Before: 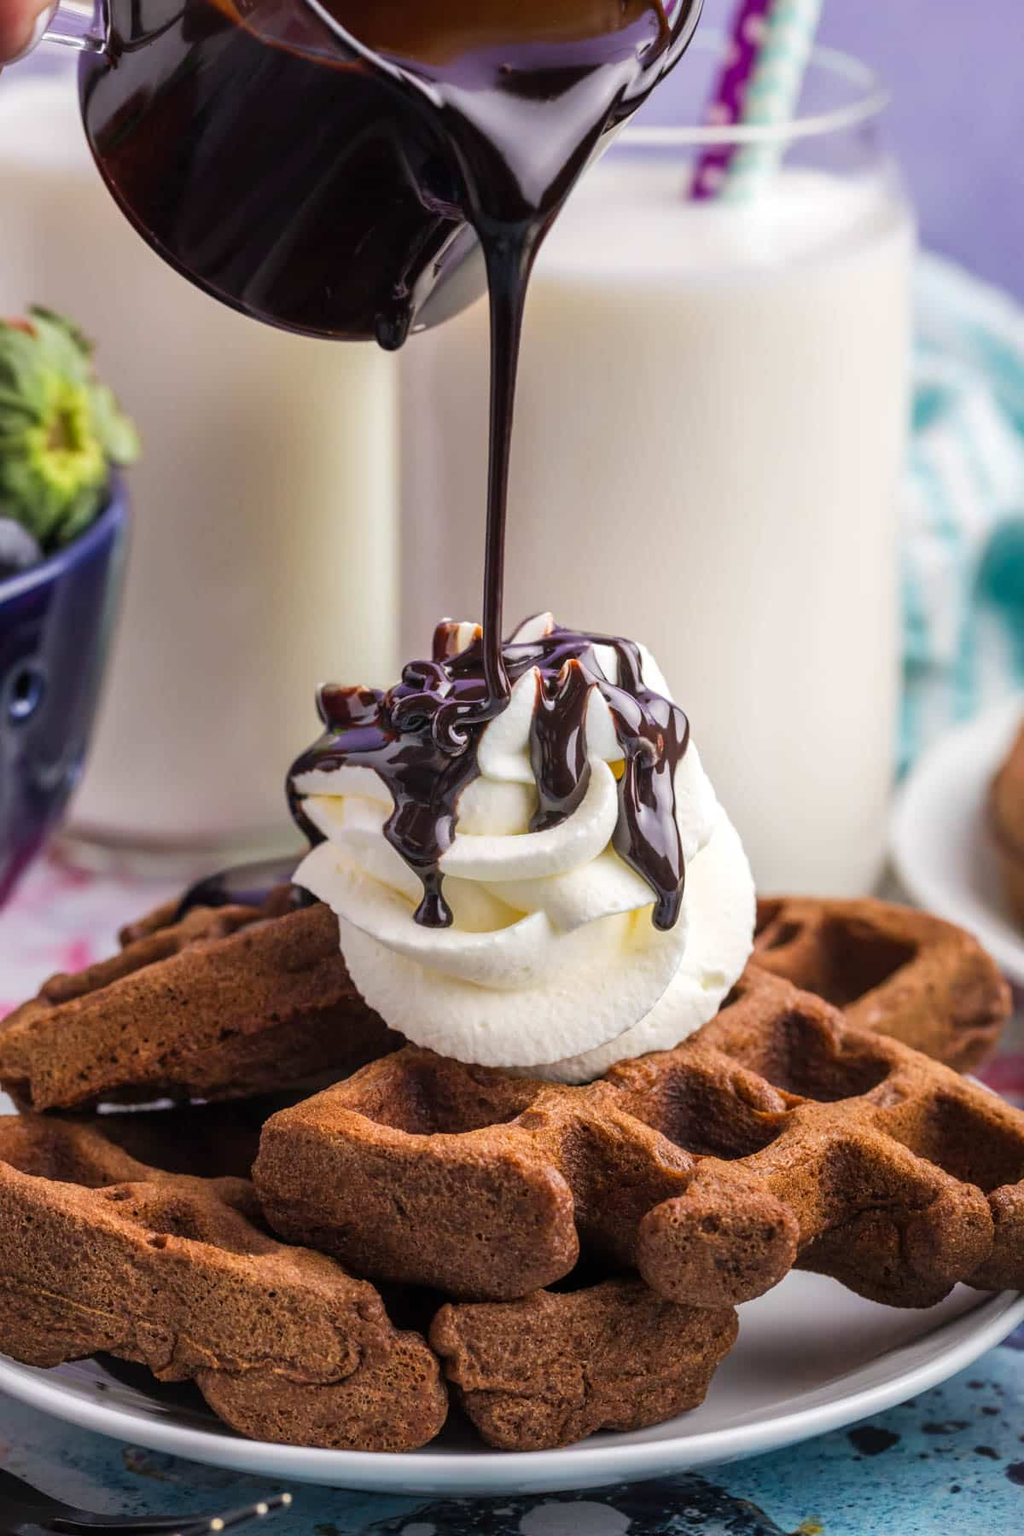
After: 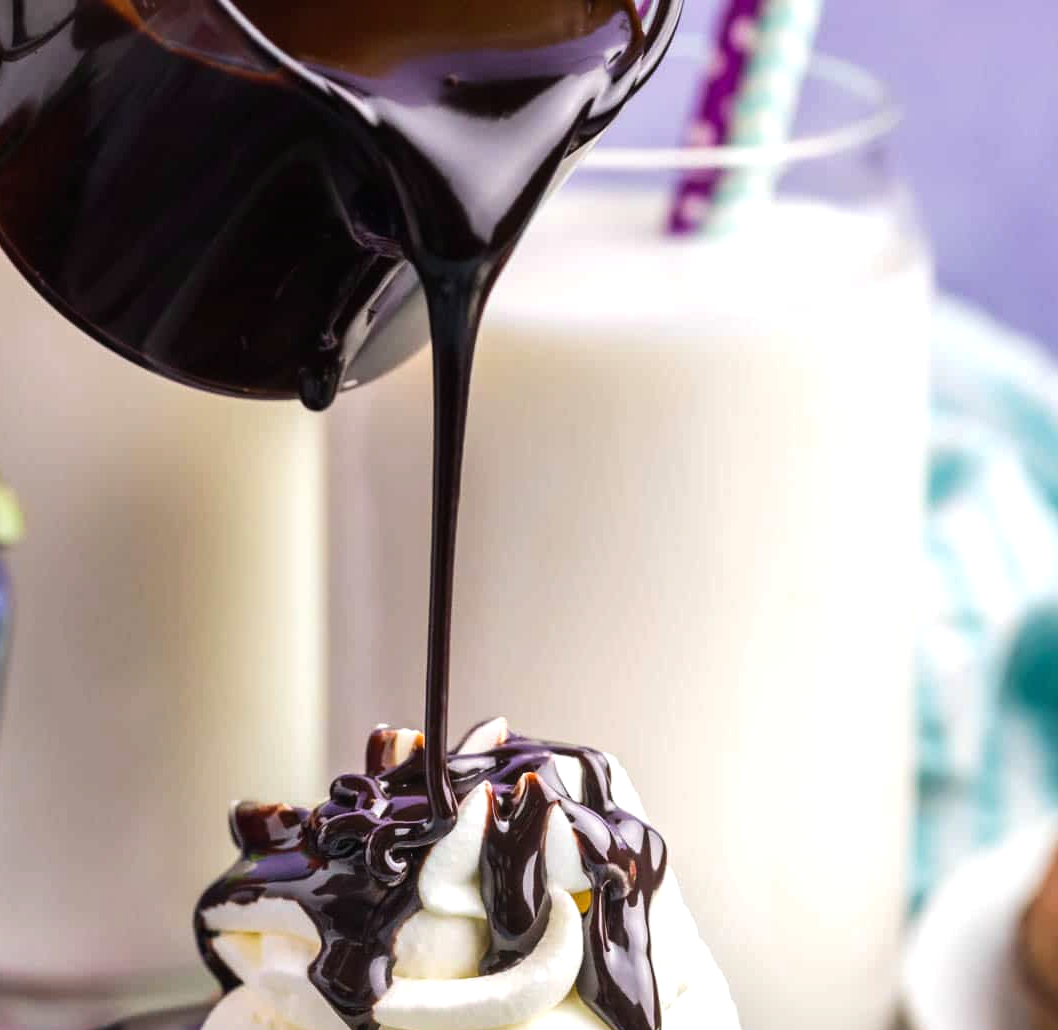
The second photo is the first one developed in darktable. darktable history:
crop and rotate: left 11.812%, bottom 42.776%
tone equalizer: -8 EV -0.417 EV, -7 EV -0.389 EV, -6 EV -0.333 EV, -5 EV -0.222 EV, -3 EV 0.222 EV, -2 EV 0.333 EV, -1 EV 0.389 EV, +0 EV 0.417 EV, edges refinement/feathering 500, mask exposure compensation -1.57 EV, preserve details no
